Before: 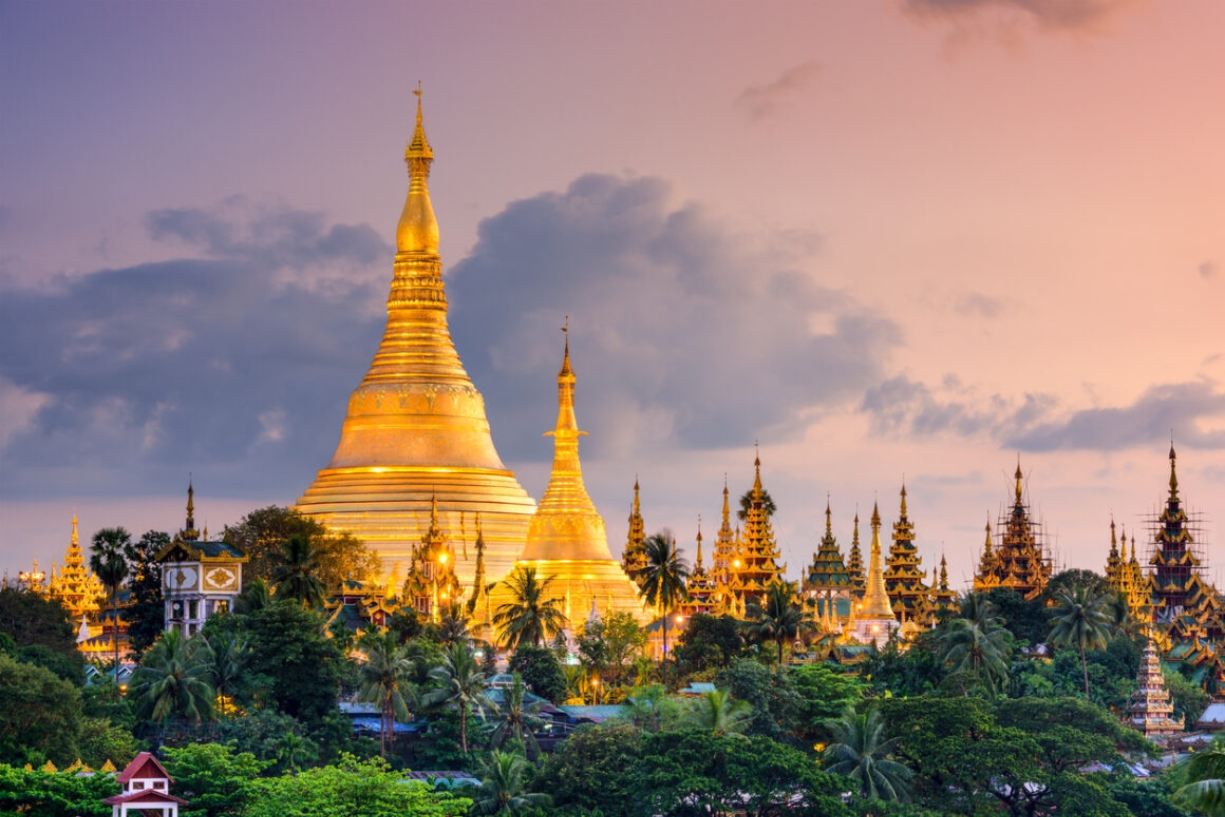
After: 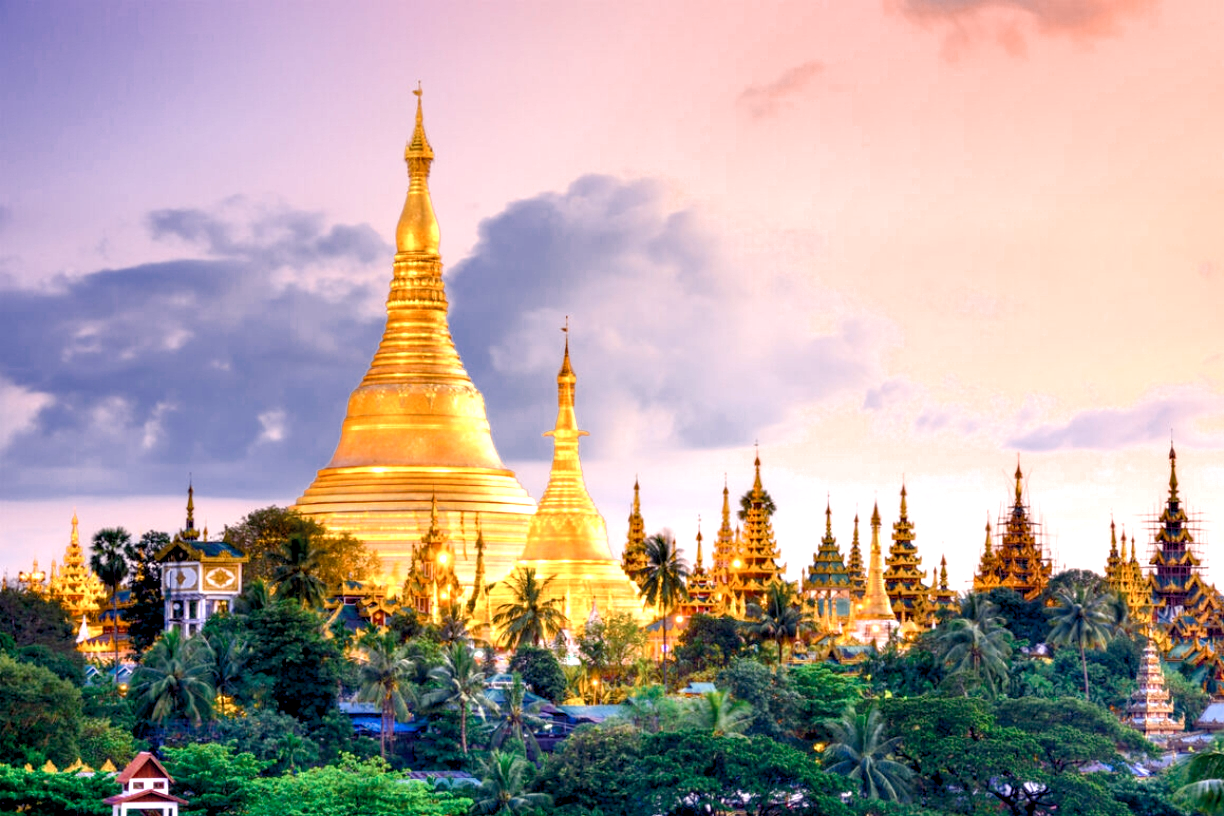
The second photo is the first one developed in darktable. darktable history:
exposure: black level correction 0, exposure 1.125 EV, compensate exposure bias true, compensate highlight preservation false
white balance: red 1.004, blue 1.096
color balance rgb: shadows lift › chroma 3%, shadows lift › hue 280.8°, power › hue 330°, highlights gain › chroma 3%, highlights gain › hue 75.6°, global offset › luminance -1%, perceptual saturation grading › global saturation 20%, perceptual saturation grading › highlights -25%, perceptual saturation grading › shadows 50%, global vibrance 20%
color zones: curves: ch0 [(0, 0.5) (0.125, 0.4) (0.25, 0.5) (0.375, 0.4) (0.5, 0.4) (0.625, 0.35) (0.75, 0.35) (0.875, 0.5)]; ch1 [(0, 0.35) (0.125, 0.45) (0.25, 0.35) (0.375, 0.35) (0.5, 0.35) (0.625, 0.35) (0.75, 0.45) (0.875, 0.35)]; ch2 [(0, 0.6) (0.125, 0.5) (0.25, 0.5) (0.375, 0.6) (0.5, 0.6) (0.625, 0.5) (0.75, 0.5) (0.875, 0.5)]
